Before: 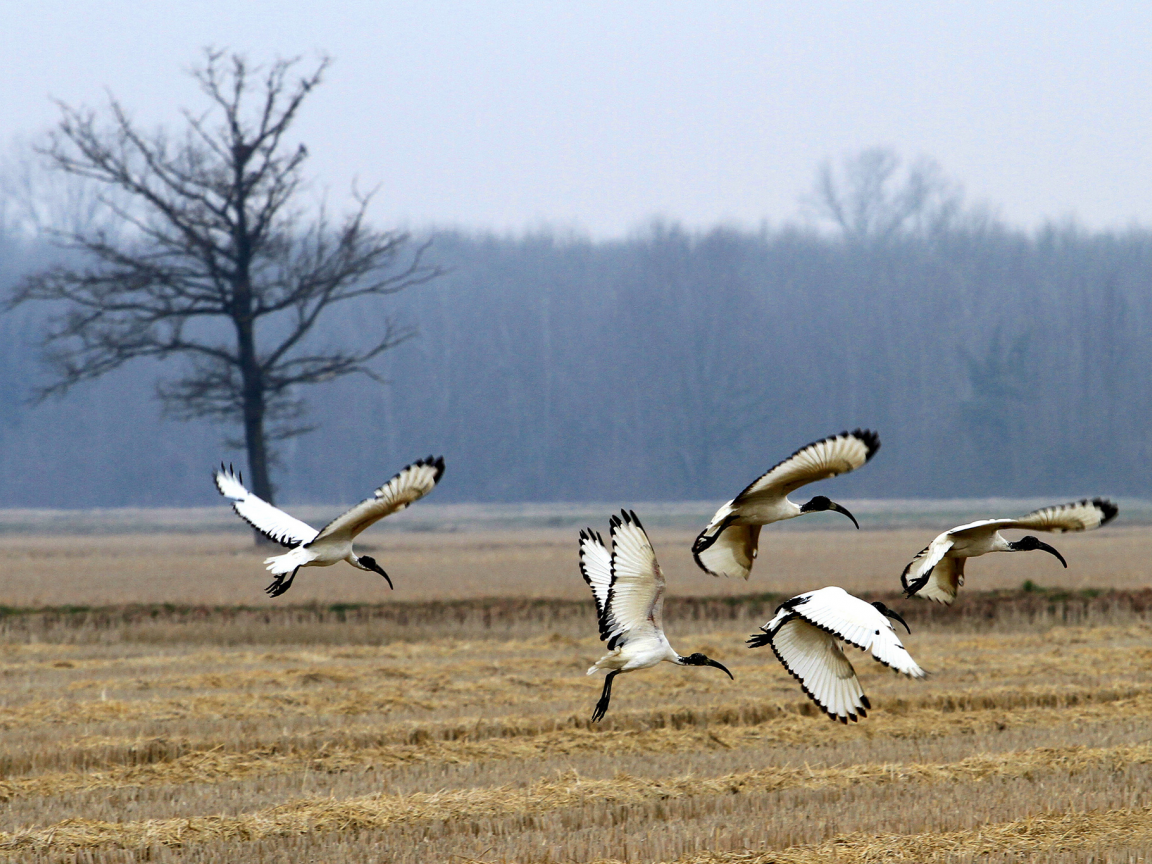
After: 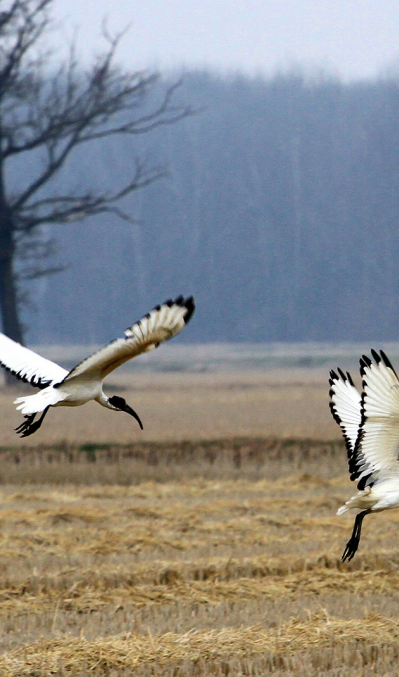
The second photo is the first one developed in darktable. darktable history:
crop and rotate: left 21.771%, top 18.601%, right 43.544%, bottom 2.984%
